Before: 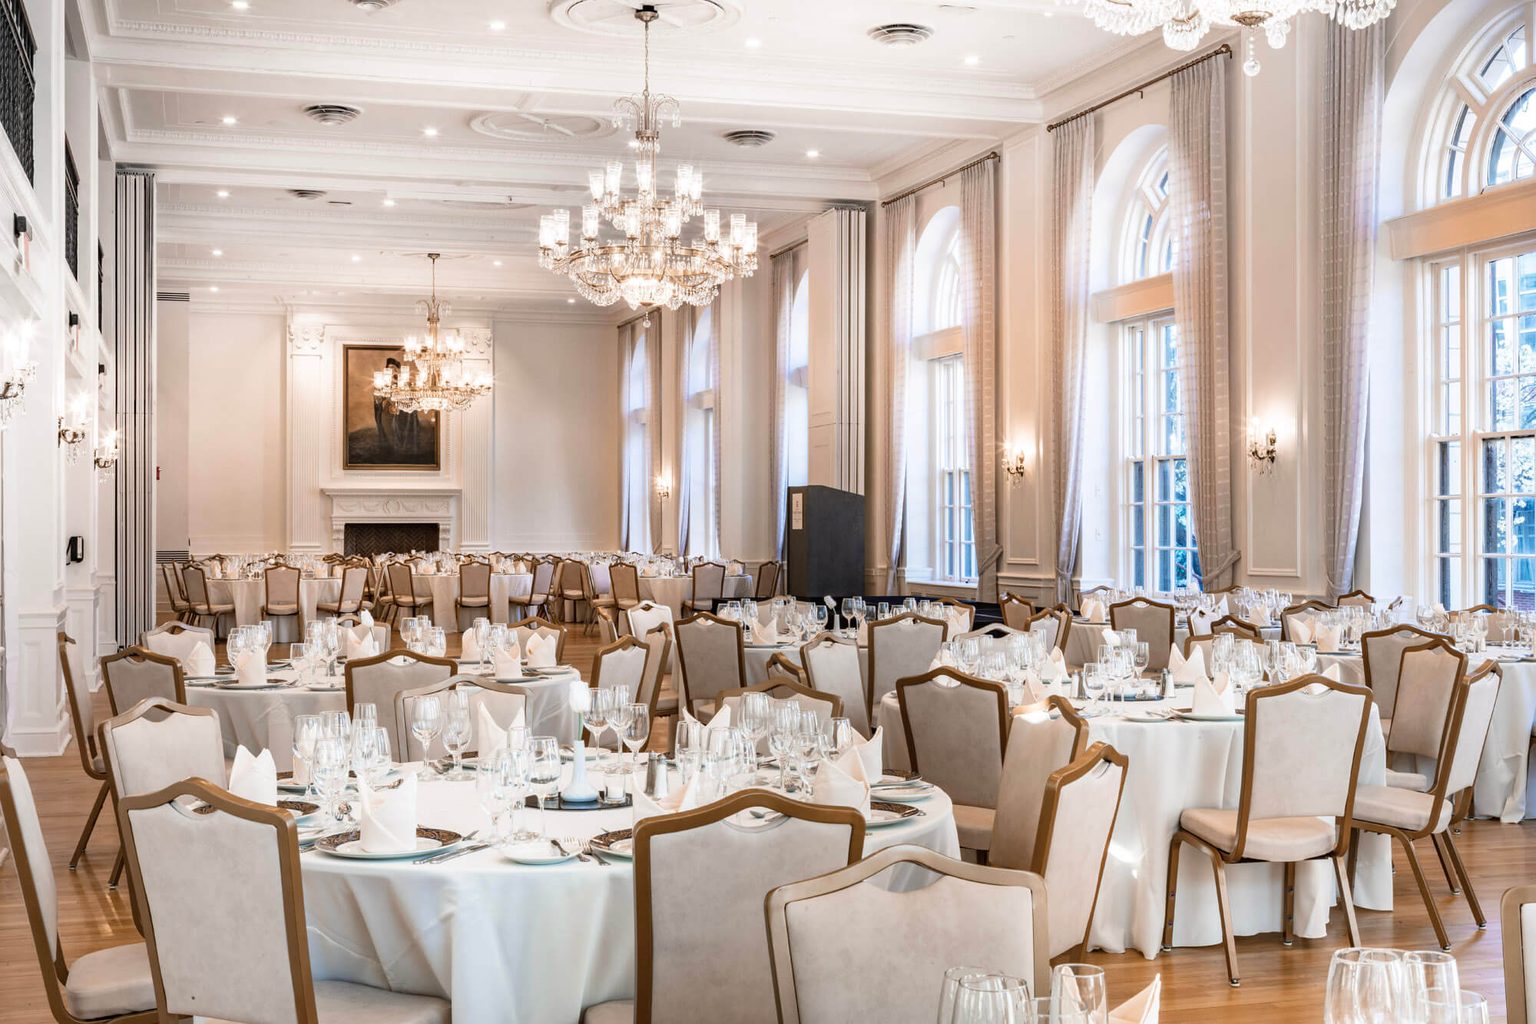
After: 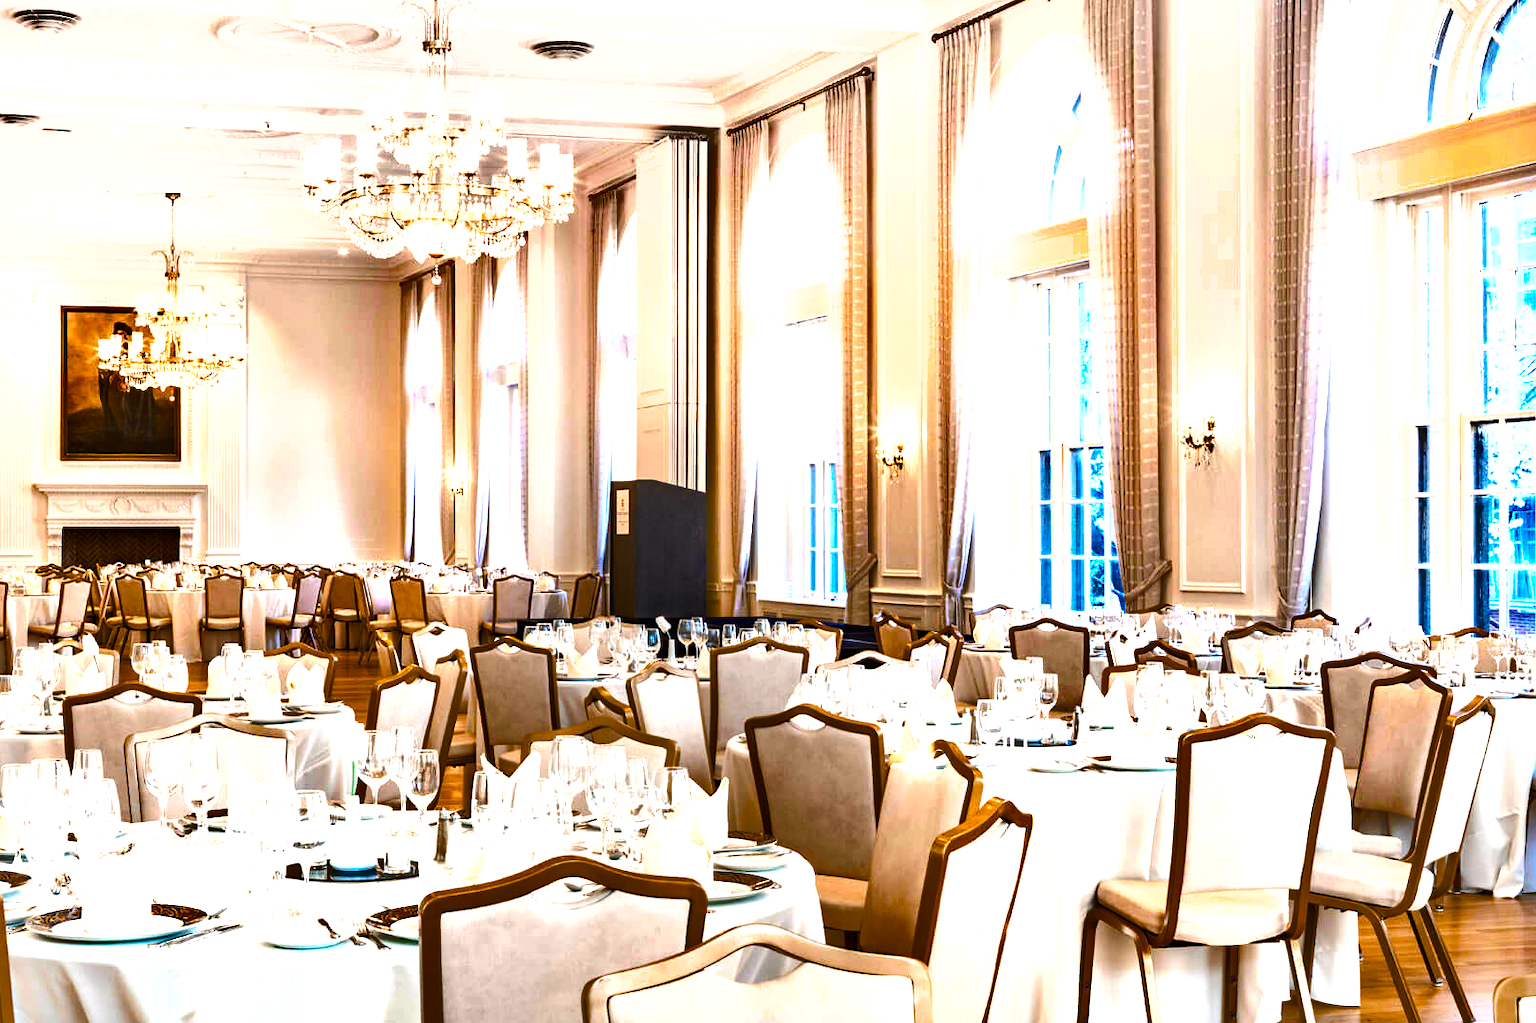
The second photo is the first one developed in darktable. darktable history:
crop: left 19.159%, top 9.58%, bottom 9.58%
tone equalizer: -8 EV -0.75 EV, -7 EV -0.7 EV, -6 EV -0.6 EV, -5 EV -0.4 EV, -3 EV 0.4 EV, -2 EV 0.6 EV, -1 EV 0.7 EV, +0 EV 0.75 EV, edges refinement/feathering 500, mask exposure compensation -1.57 EV, preserve details no
exposure: compensate highlight preservation false
shadows and highlights: shadows 49, highlights -41, soften with gaussian
color balance rgb: linear chroma grading › shadows 10%, linear chroma grading › highlights 10%, linear chroma grading › global chroma 15%, linear chroma grading › mid-tones 15%, perceptual saturation grading › global saturation 40%, perceptual saturation grading › highlights -25%, perceptual saturation grading › mid-tones 35%, perceptual saturation grading › shadows 35%, perceptual brilliance grading › global brilliance 11.29%, global vibrance 11.29%
